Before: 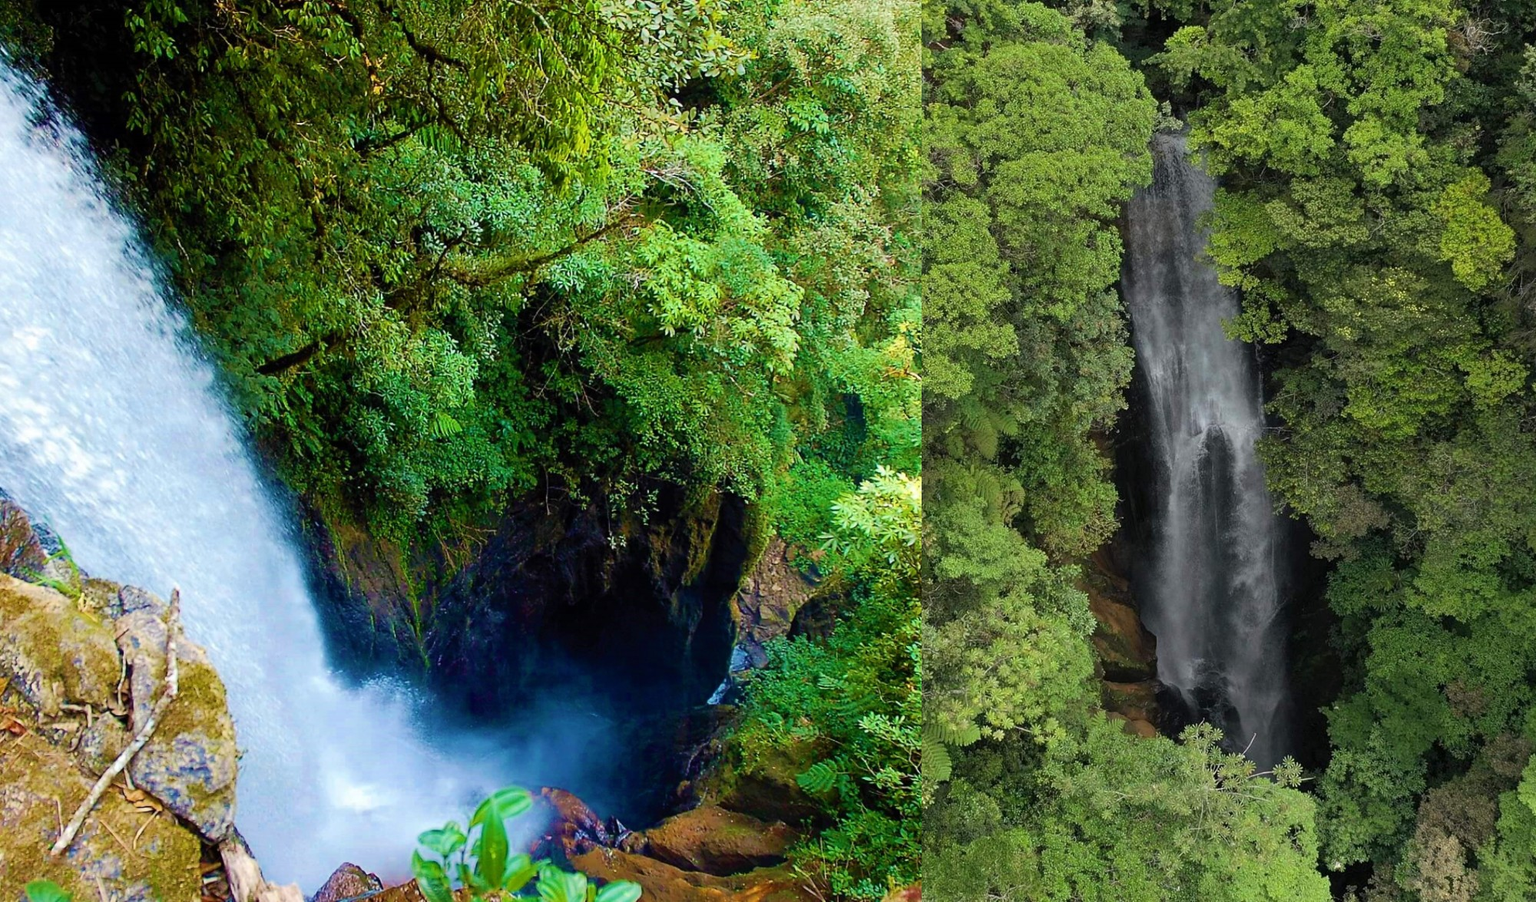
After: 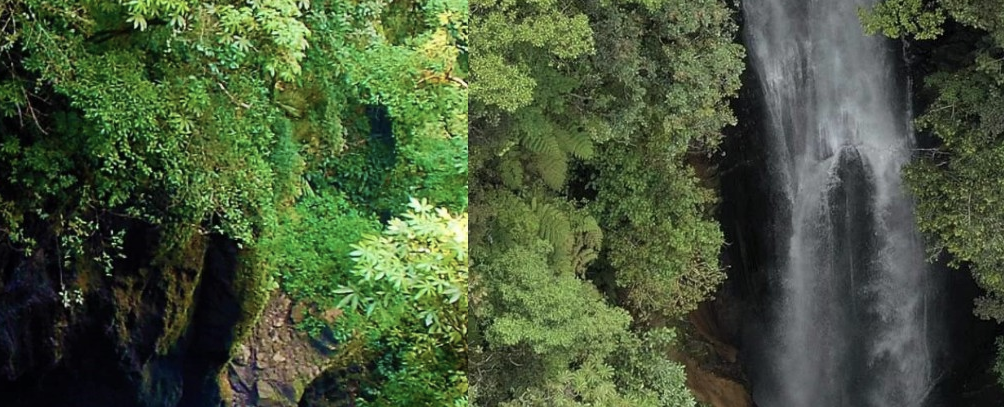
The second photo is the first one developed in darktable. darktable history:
color correction: saturation 0.8
crop: left 36.607%, top 34.735%, right 13.146%, bottom 30.611%
